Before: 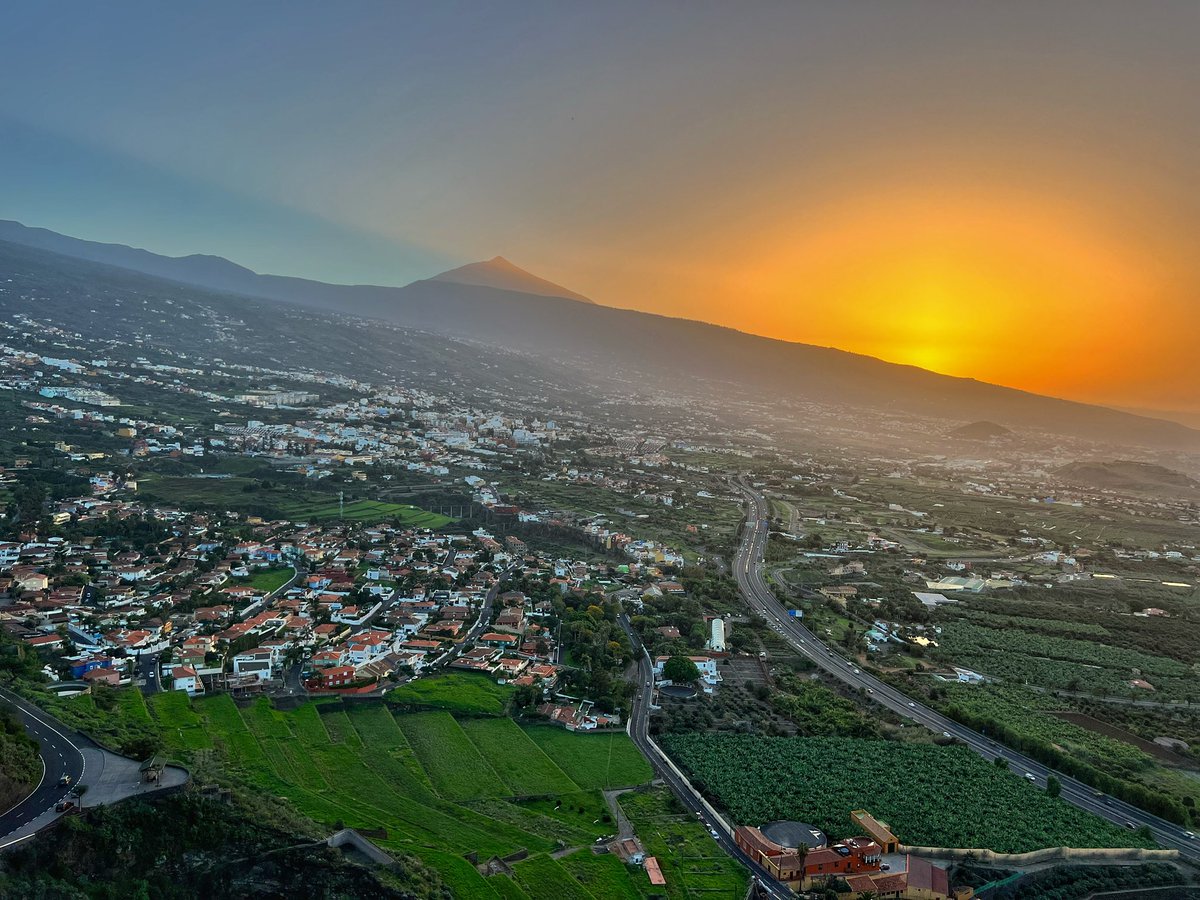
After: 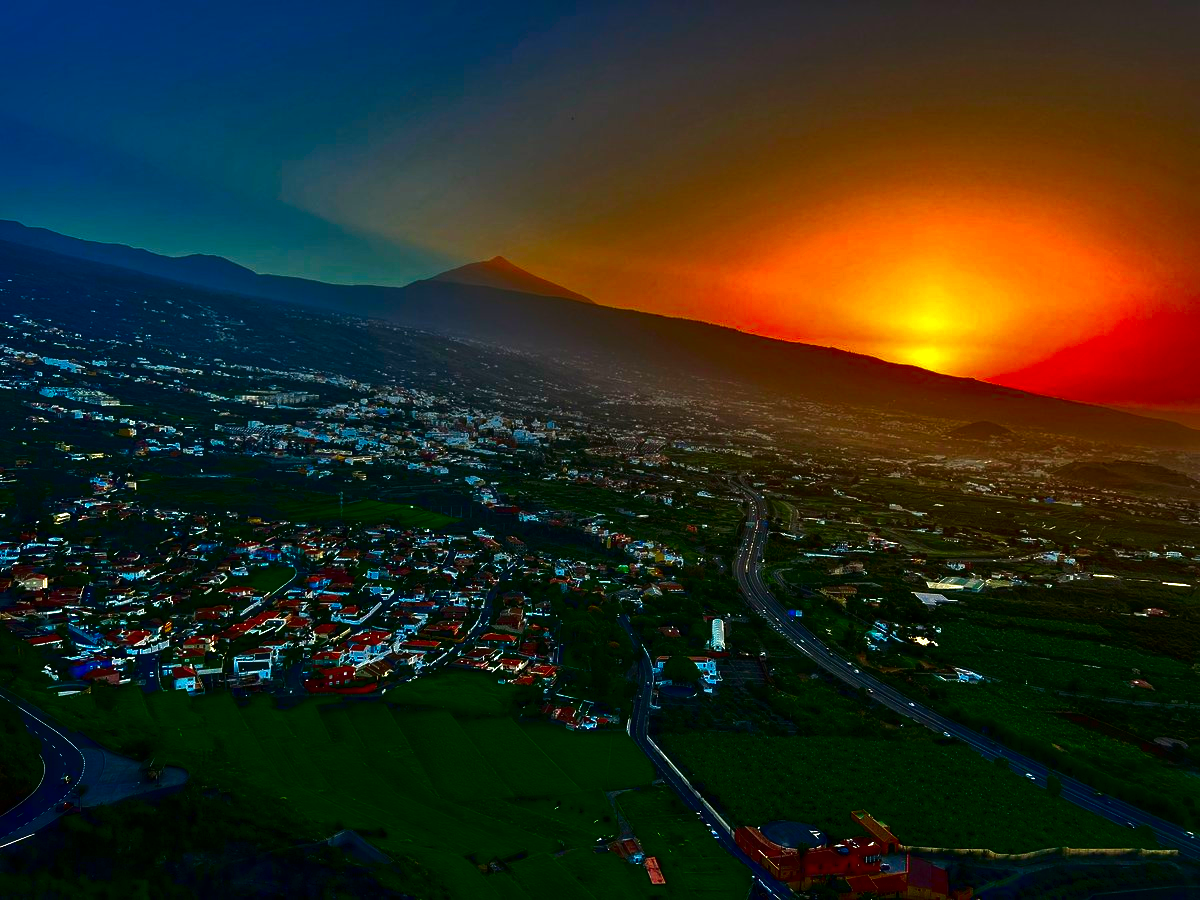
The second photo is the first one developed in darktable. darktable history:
exposure: black level correction 0.001, exposure 0.499 EV, compensate highlight preservation false
contrast brightness saturation: brightness -0.986, saturation 0.987
